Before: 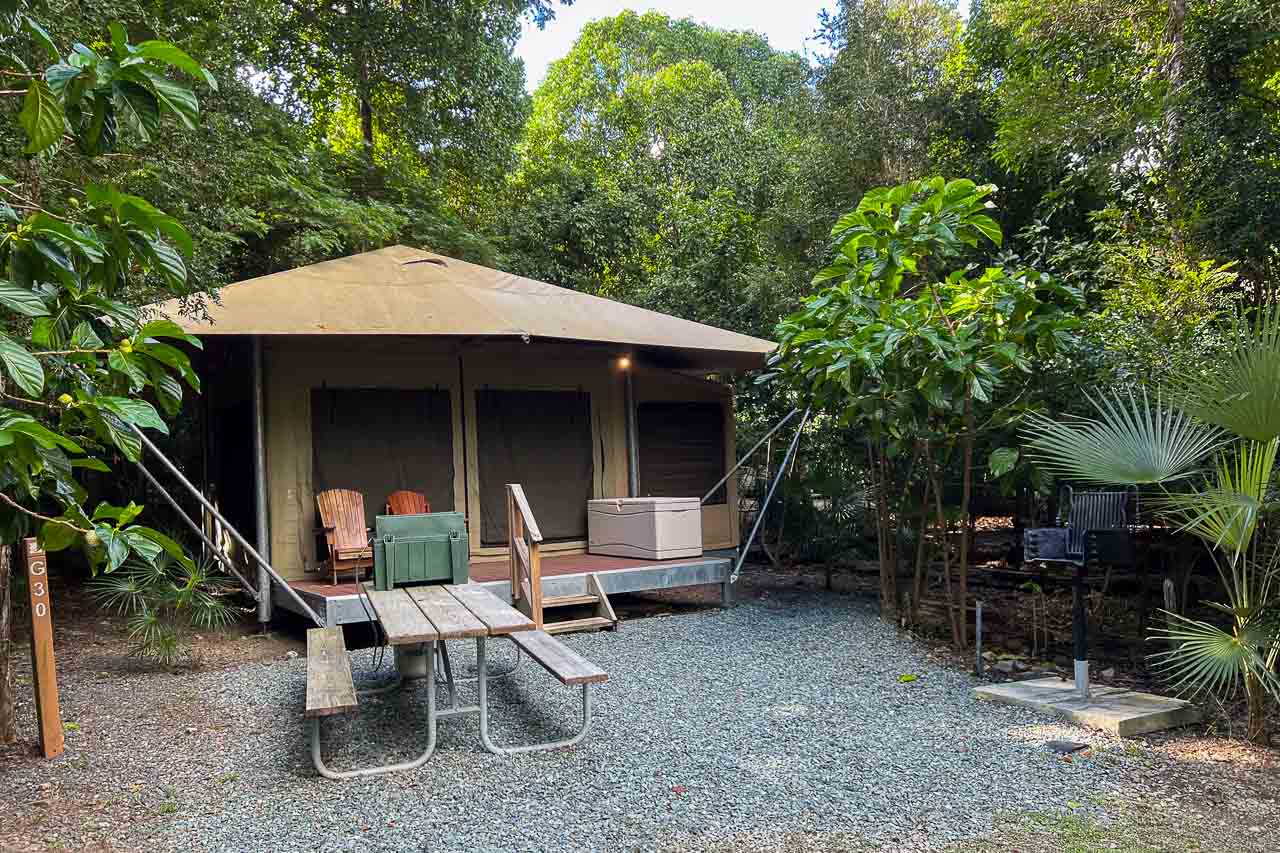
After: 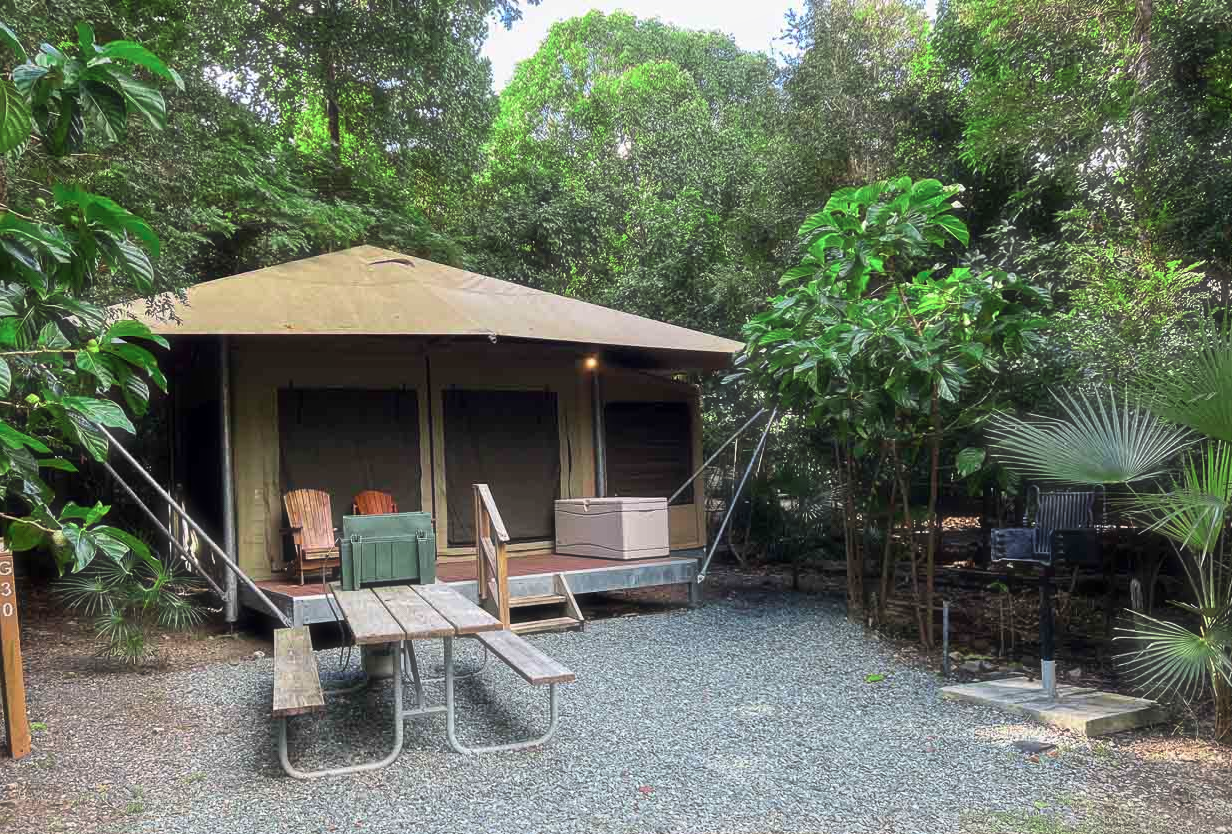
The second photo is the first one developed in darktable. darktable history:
shadows and highlights: shadows -26.16, highlights 49.06, soften with gaussian
haze removal: strength -0.103, adaptive false
crop and rotate: left 2.581%, right 1.092%, bottom 2.225%
color zones: curves: ch2 [(0, 0.5) (0.143, 0.517) (0.286, 0.571) (0.429, 0.522) (0.571, 0.5) (0.714, 0.5) (0.857, 0.5) (1, 0.5)]
